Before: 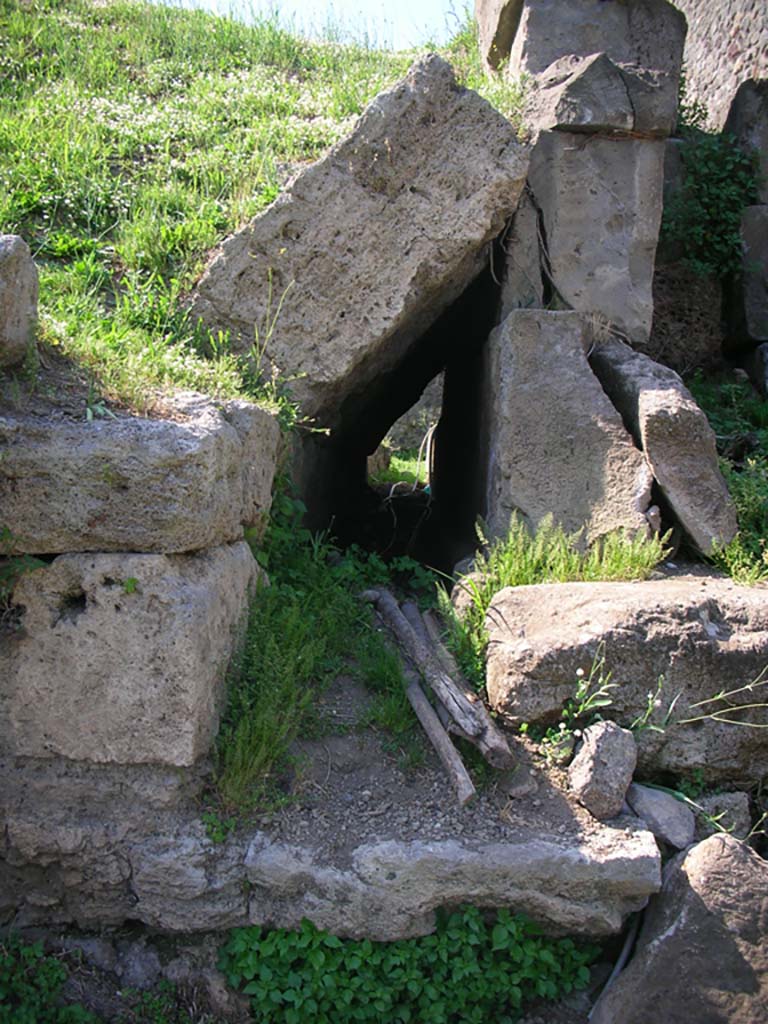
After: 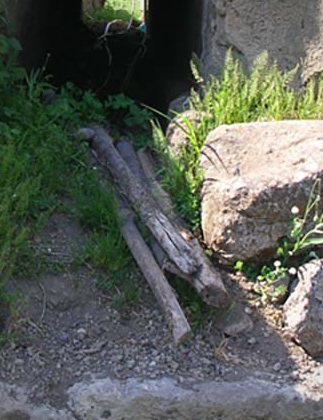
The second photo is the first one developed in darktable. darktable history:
vignetting: fall-off radius 81.94%
crop: left 37.221%, top 45.169%, right 20.63%, bottom 13.777%
